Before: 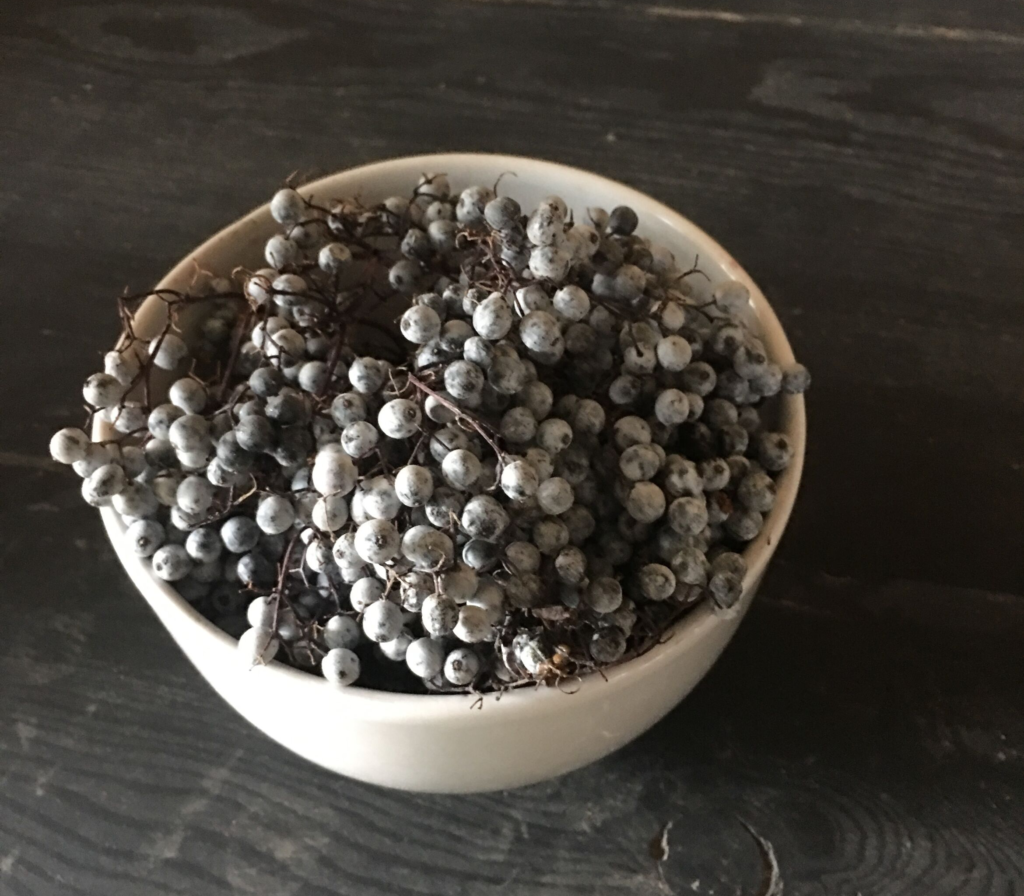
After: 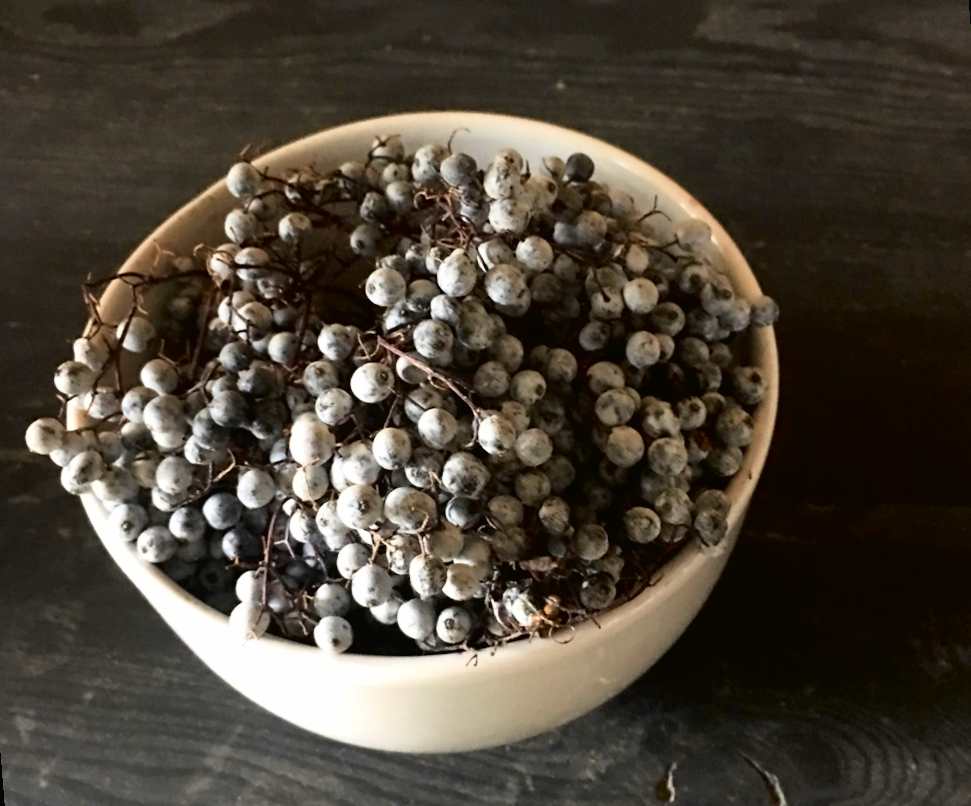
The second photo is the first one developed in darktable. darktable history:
rotate and perspective: rotation -4.57°, crop left 0.054, crop right 0.944, crop top 0.087, crop bottom 0.914
tone curve: curves: ch0 [(0, 0.013) (0.054, 0.018) (0.205, 0.191) (0.289, 0.292) (0.39, 0.424) (0.493, 0.551) (0.647, 0.752) (0.796, 0.887) (1, 0.998)]; ch1 [(0, 0) (0.371, 0.339) (0.477, 0.452) (0.494, 0.495) (0.501, 0.501) (0.51, 0.516) (0.54, 0.557) (0.572, 0.605) (0.66, 0.701) (0.783, 0.804) (1, 1)]; ch2 [(0, 0) (0.32, 0.281) (0.403, 0.399) (0.441, 0.428) (0.47, 0.469) (0.498, 0.496) (0.524, 0.543) (0.551, 0.579) (0.633, 0.665) (0.7, 0.711) (1, 1)], color space Lab, independent channels, preserve colors none
